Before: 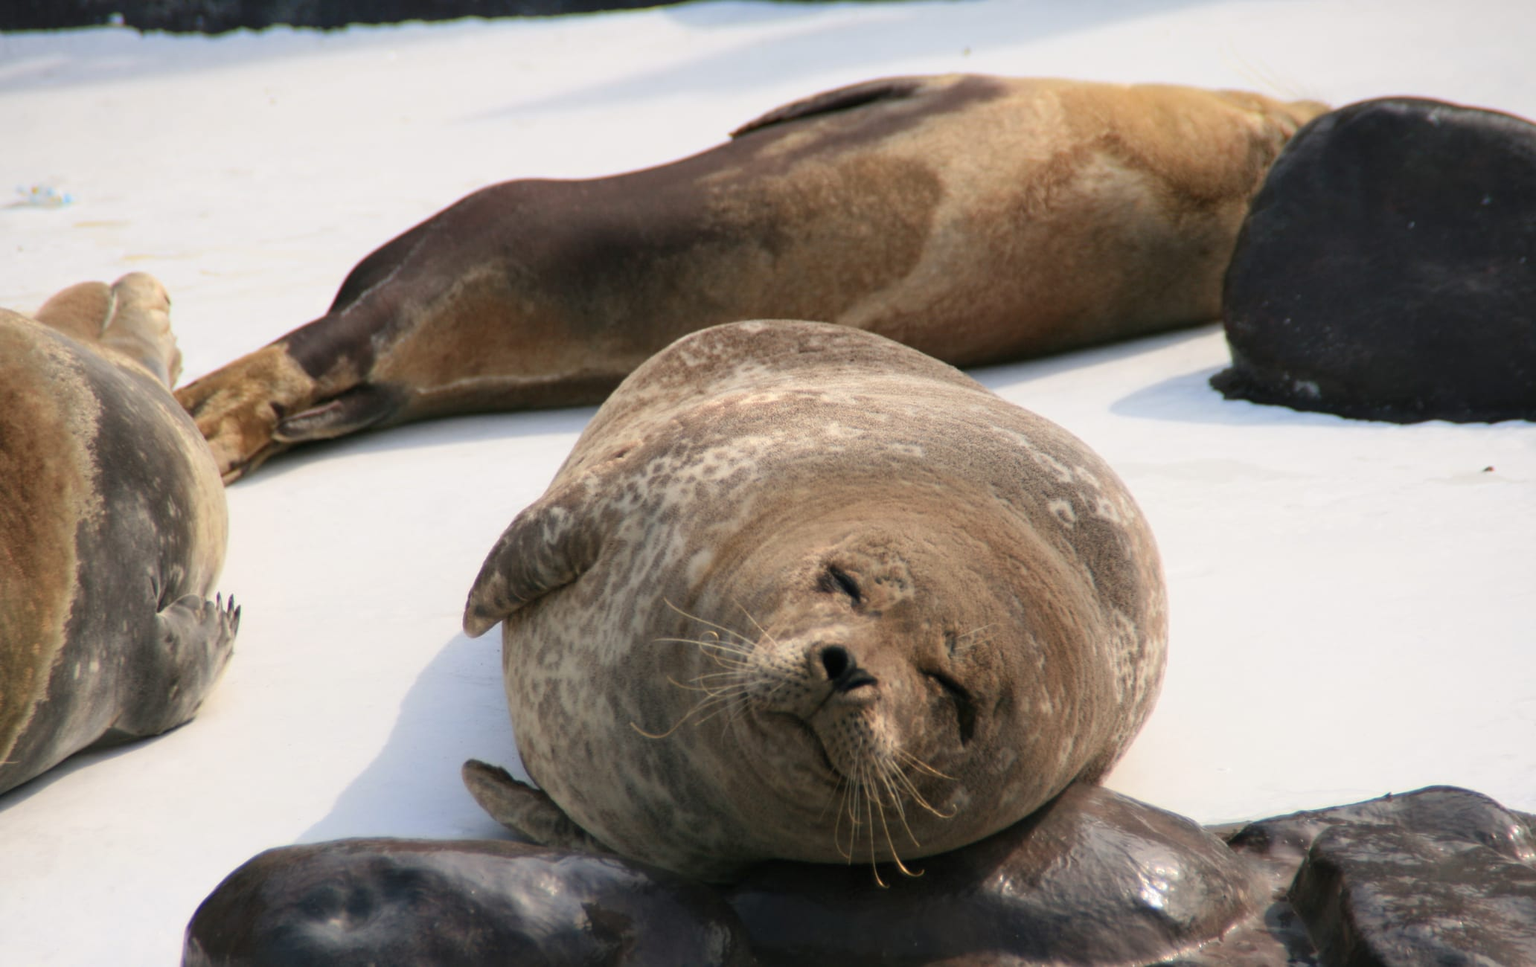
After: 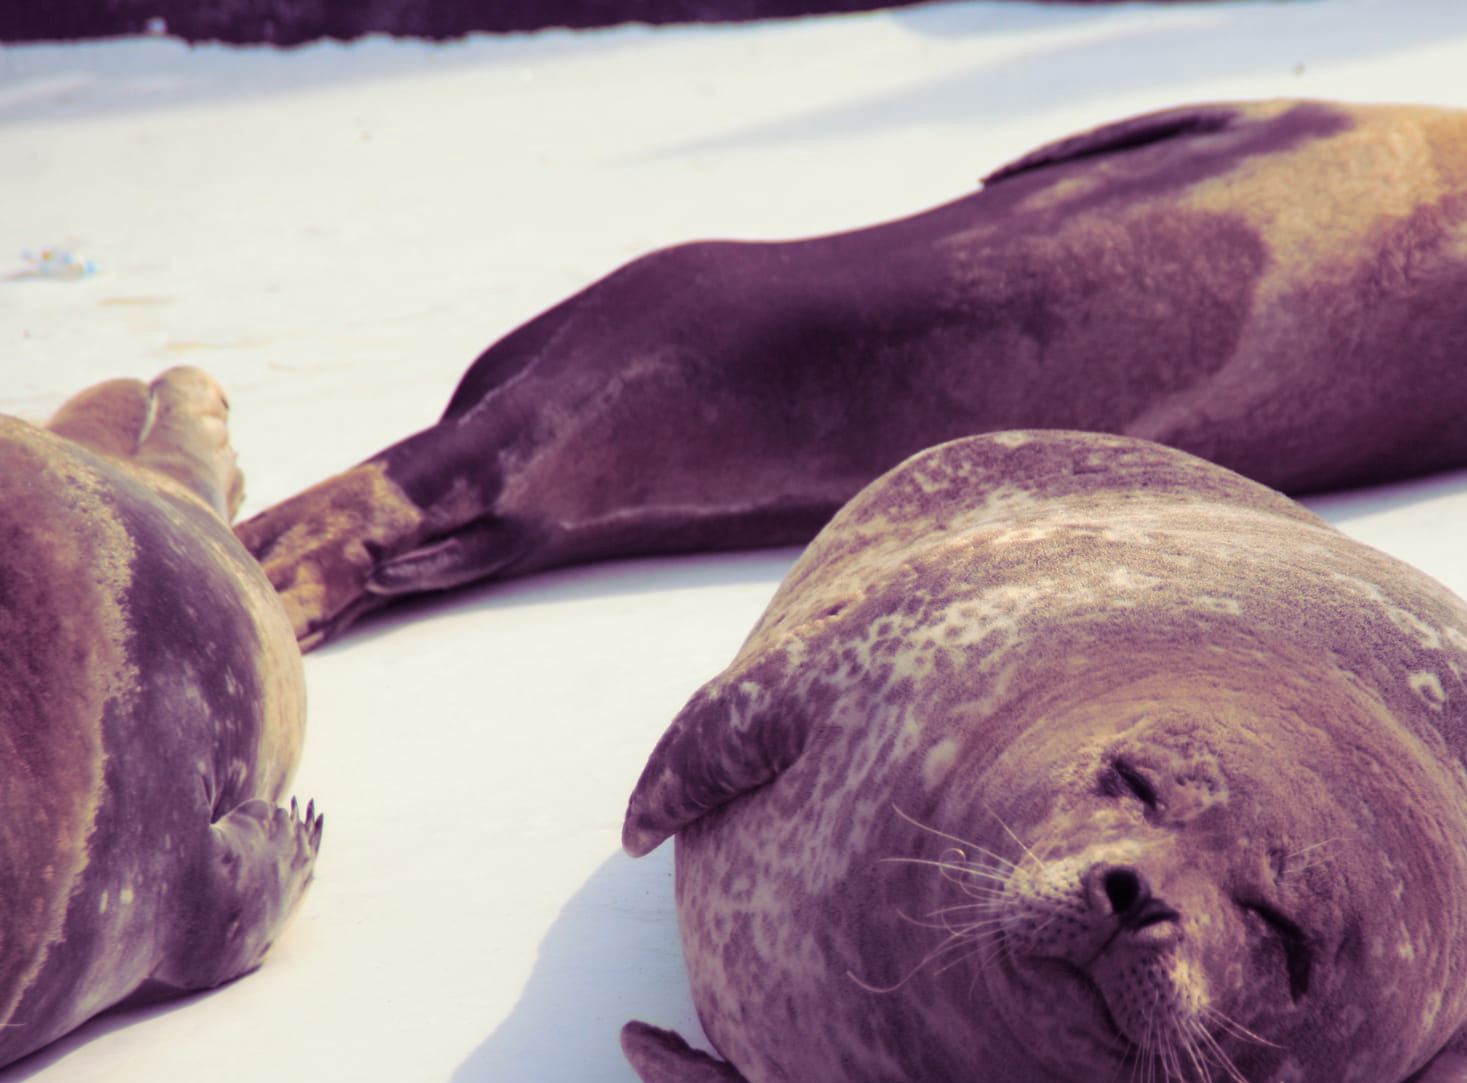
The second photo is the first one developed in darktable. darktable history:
split-toning: shadows › hue 277.2°, shadows › saturation 0.74
crop: right 28.885%, bottom 16.626%
